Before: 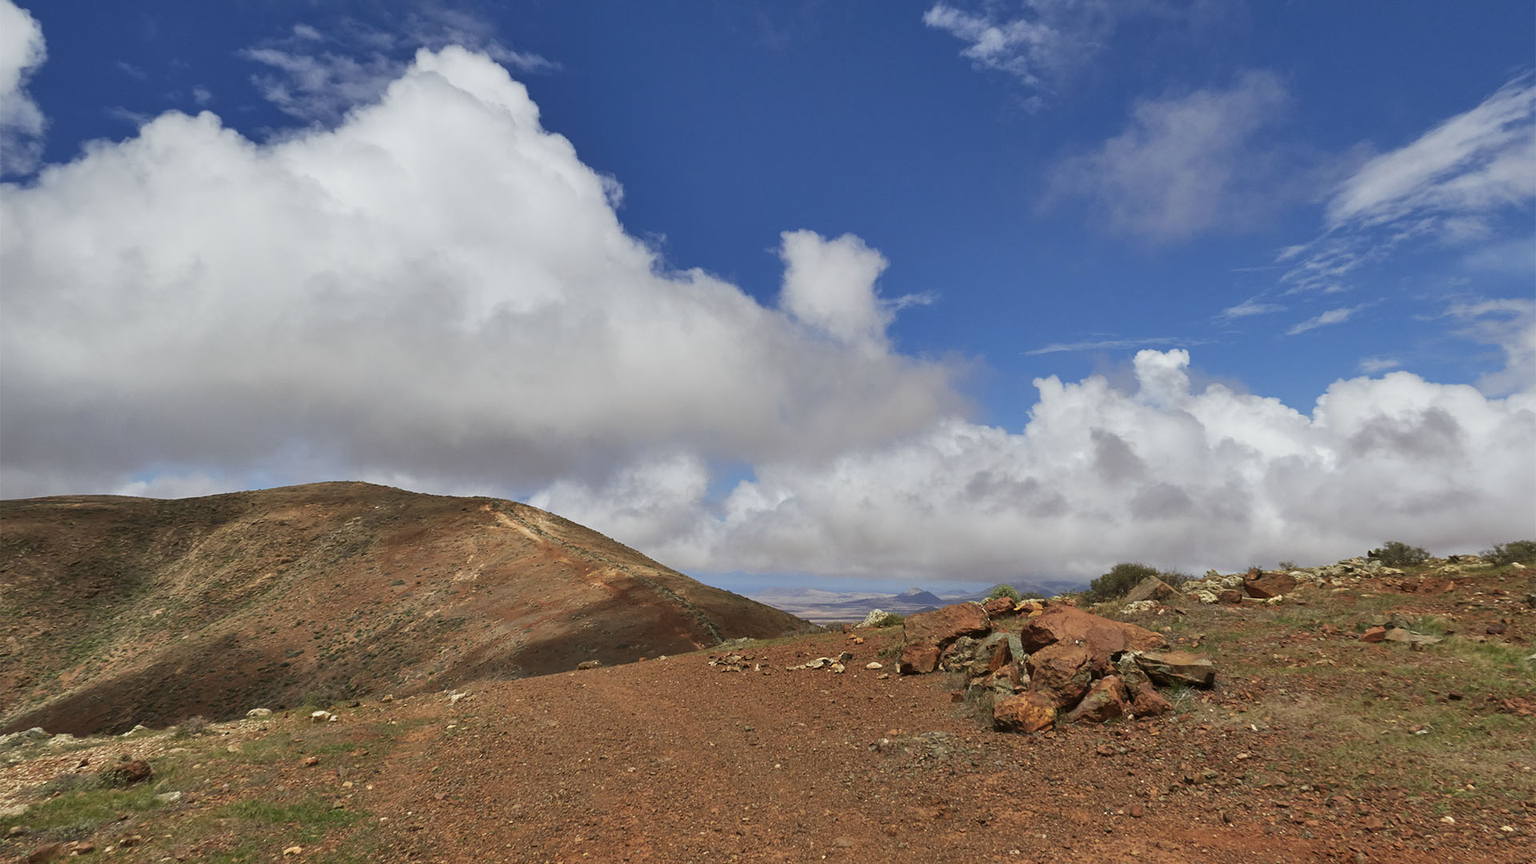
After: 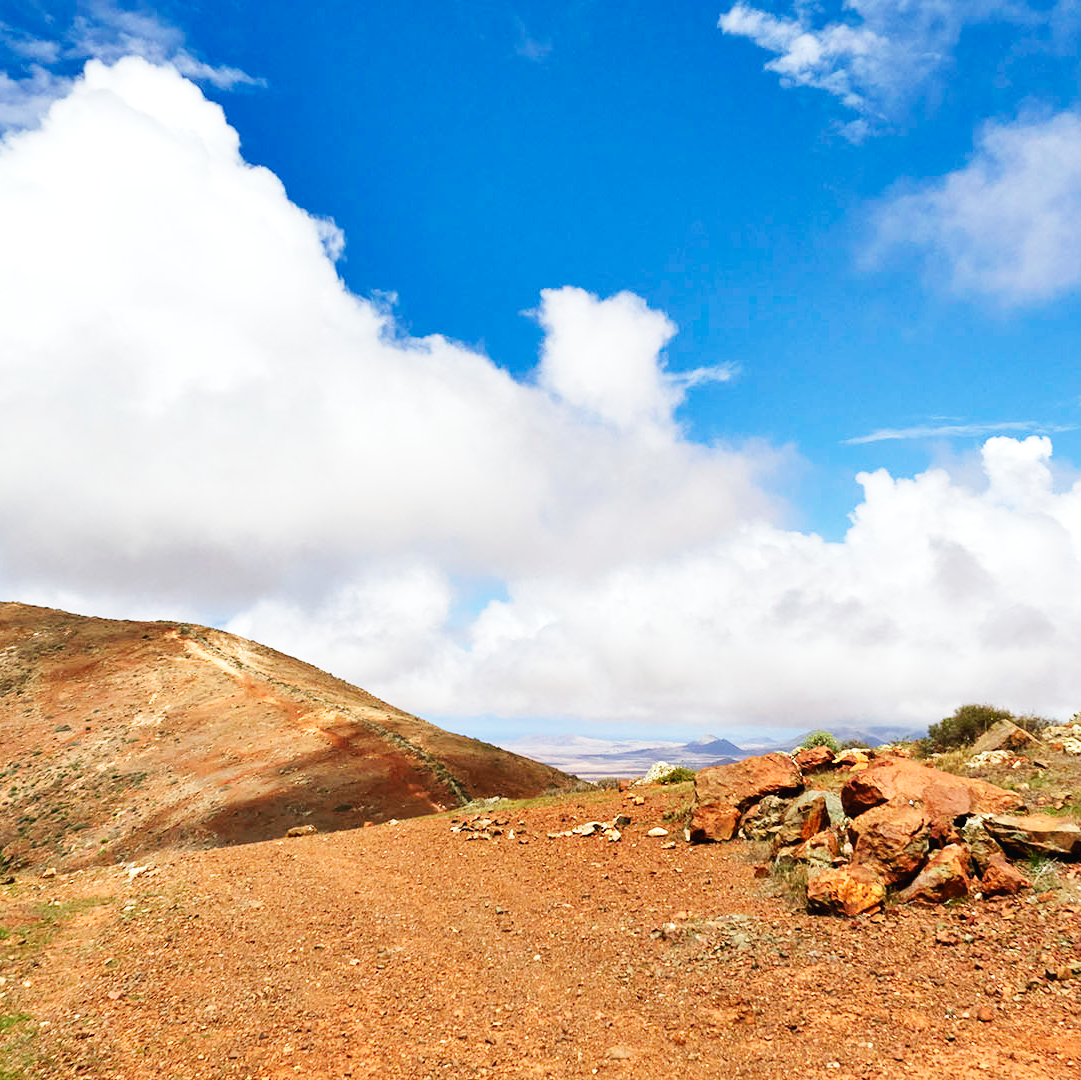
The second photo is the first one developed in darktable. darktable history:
crop and rotate: left 22.66%, right 21.02%
base curve: curves: ch0 [(0, 0.003) (0.001, 0.002) (0.006, 0.004) (0.02, 0.022) (0.048, 0.086) (0.094, 0.234) (0.162, 0.431) (0.258, 0.629) (0.385, 0.8) (0.548, 0.918) (0.751, 0.988) (1, 1)], preserve colors none
levels: levels [0, 0.492, 0.984]
